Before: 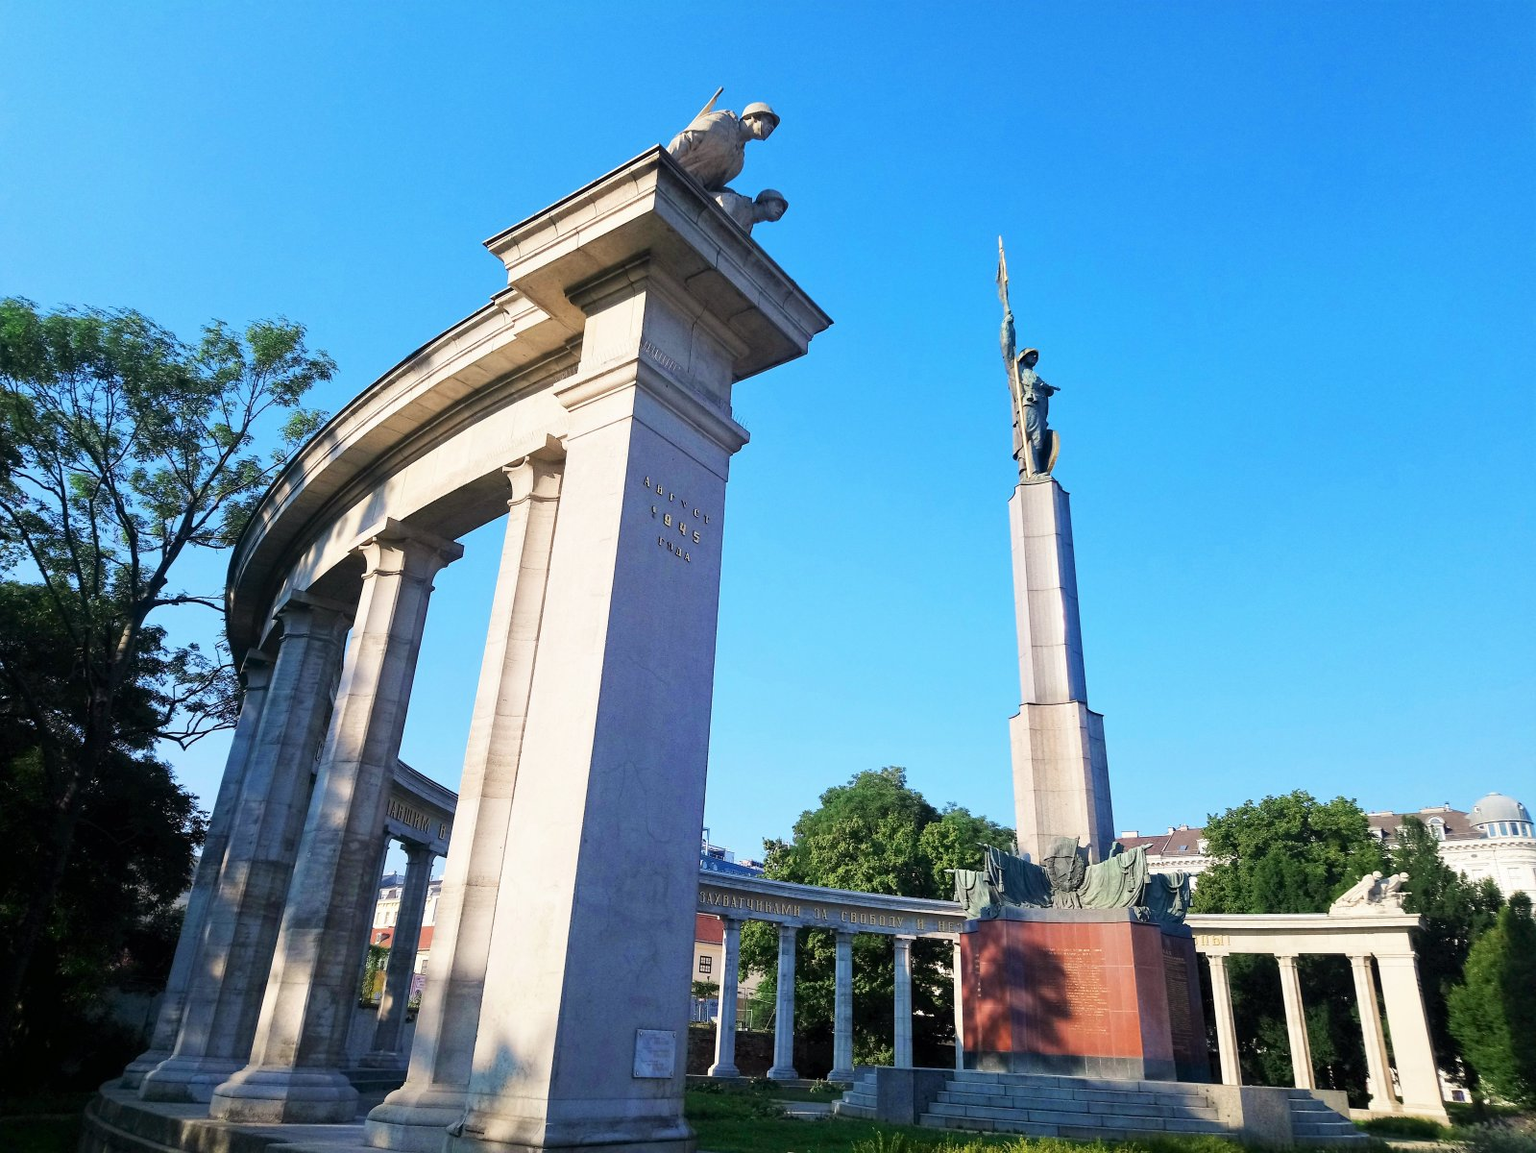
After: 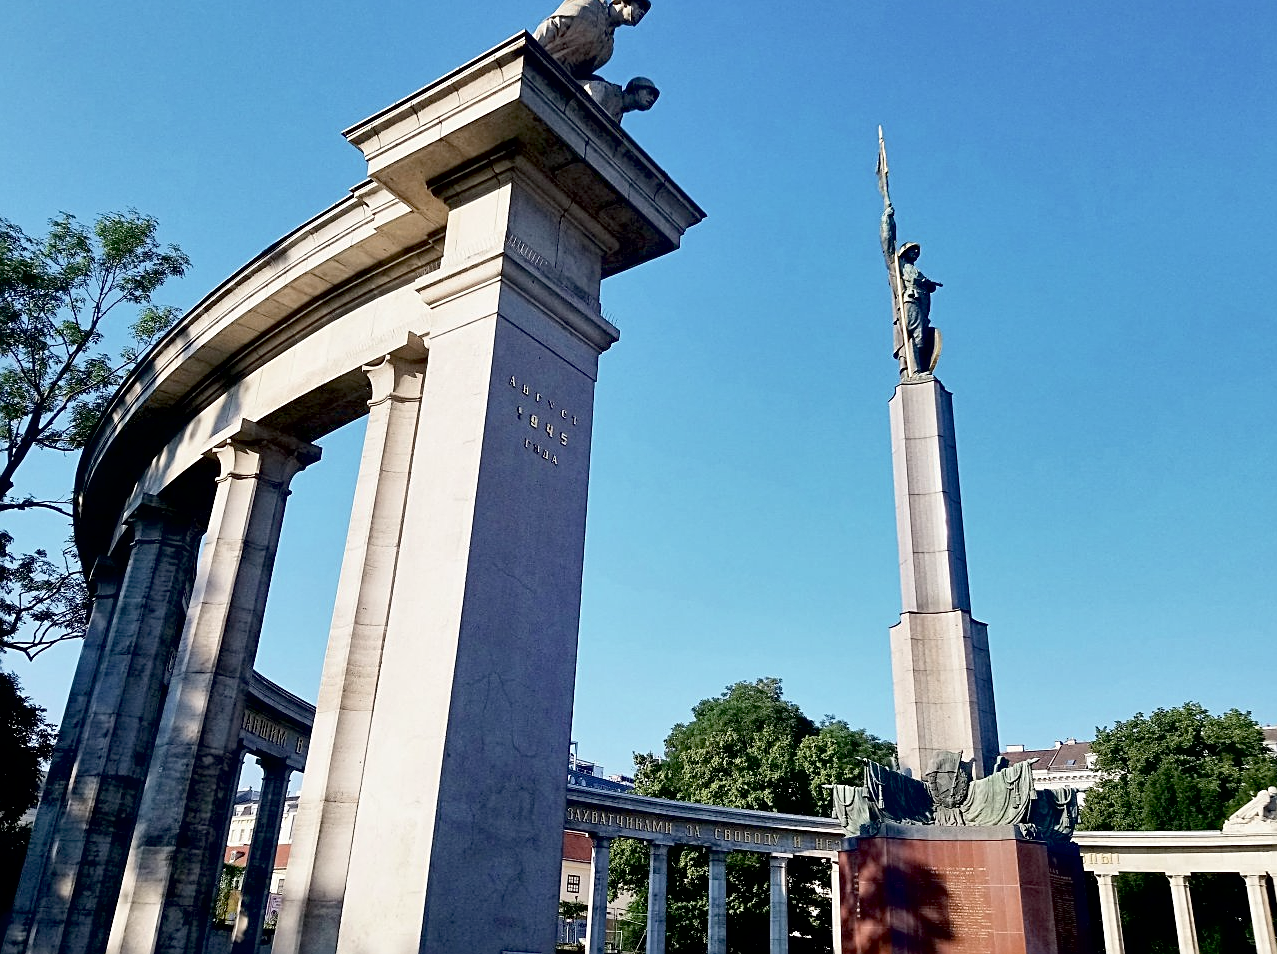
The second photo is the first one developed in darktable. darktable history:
crop and rotate: left 10.137%, top 10.029%, right 9.951%, bottom 10.453%
exposure: black level correction 0.028, exposure -0.076 EV, compensate highlight preservation false
haze removal: compatibility mode true, adaptive false
color correction: highlights b* -0.057, saturation 1.08
shadows and highlights: shadows 25.5, highlights -48.06, soften with gaussian
contrast brightness saturation: contrast 0.101, saturation -0.37
sharpen: on, module defaults
